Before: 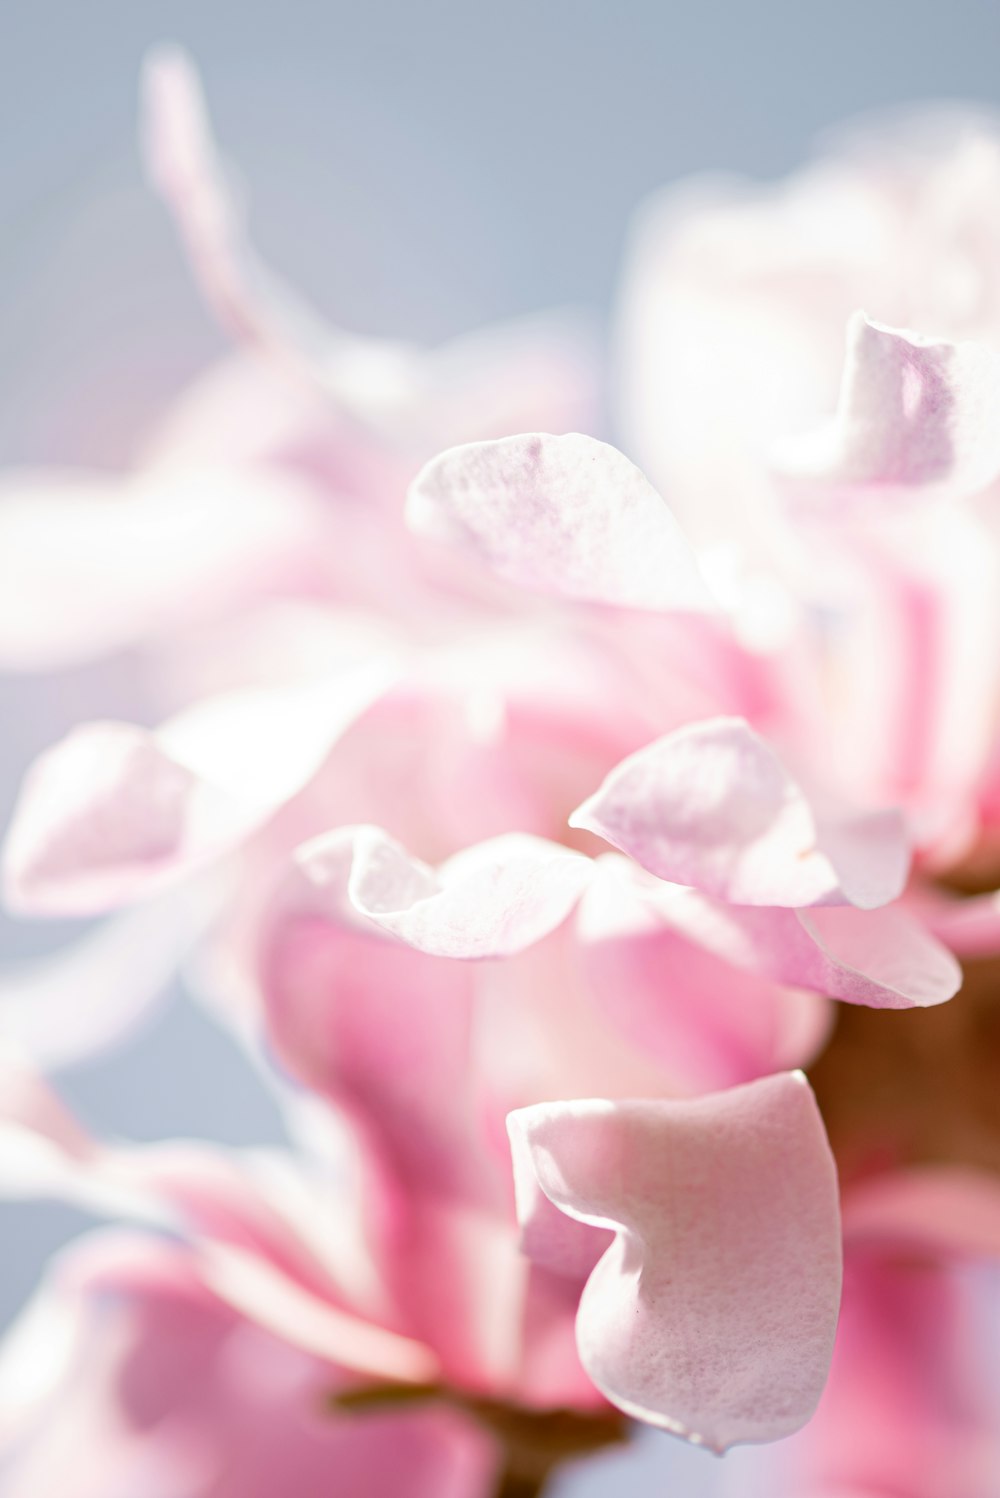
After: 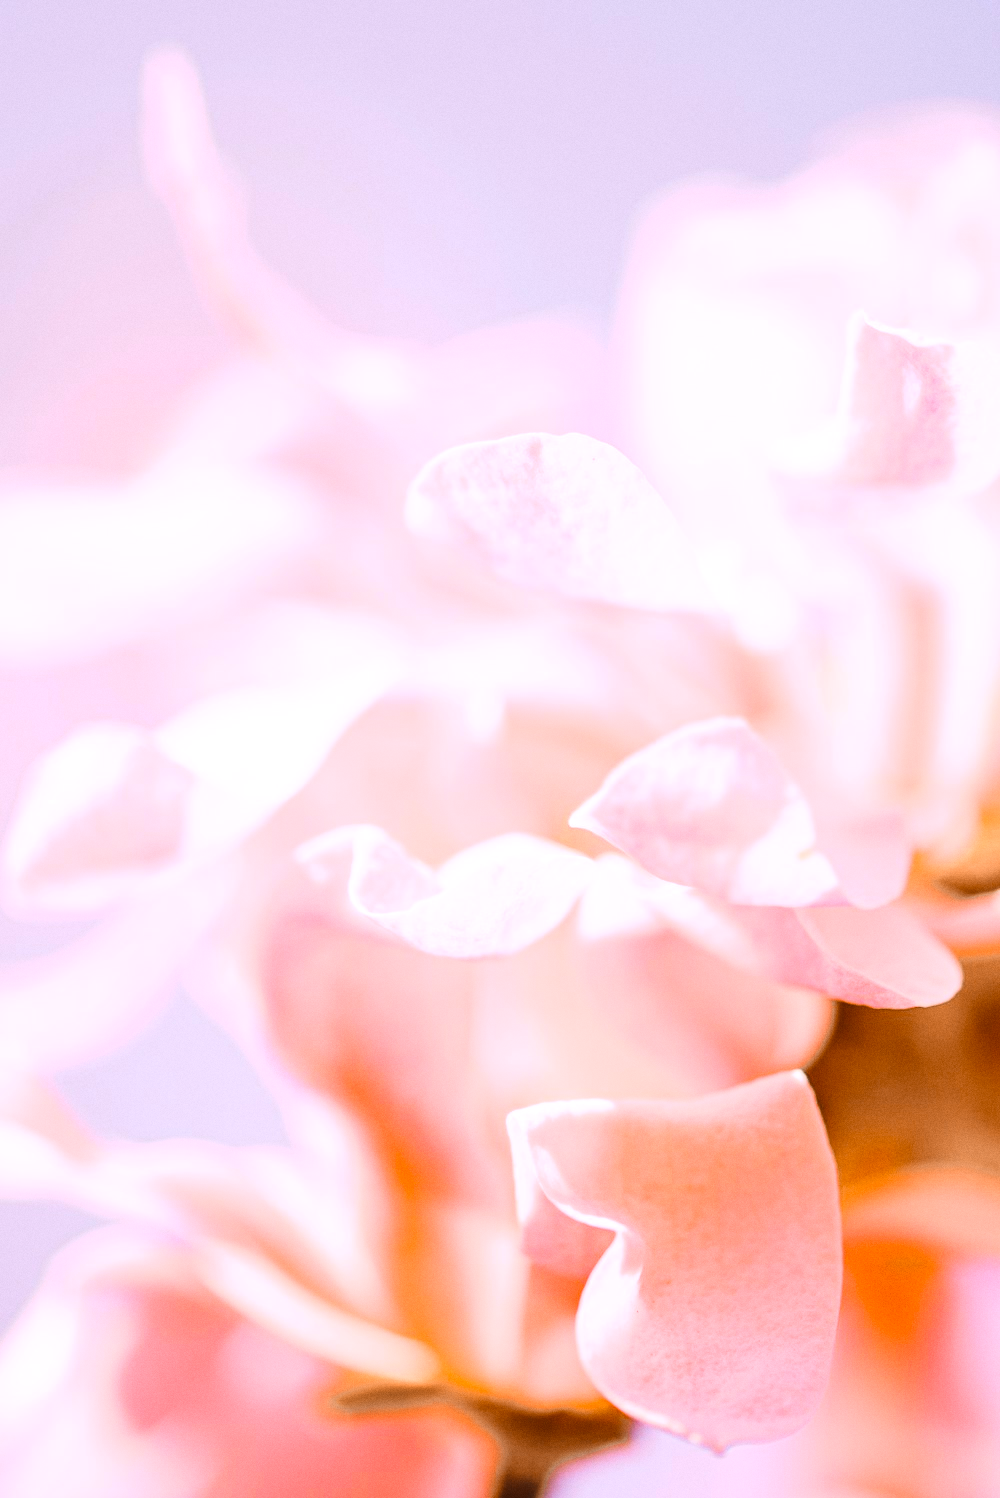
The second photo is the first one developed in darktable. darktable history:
tone curve: curves: ch0 [(0, 0) (0.003, 0.049) (0.011, 0.052) (0.025, 0.057) (0.044, 0.069) (0.069, 0.076) (0.1, 0.09) (0.136, 0.111) (0.177, 0.15) (0.224, 0.197) (0.277, 0.267) (0.335, 0.366) (0.399, 0.477) (0.468, 0.561) (0.543, 0.651) (0.623, 0.733) (0.709, 0.804) (0.801, 0.869) (0.898, 0.924) (1, 1)], preserve colors none
grain: coarseness 0.09 ISO, strength 16.61%
color zones: curves: ch0 [(0.009, 0.528) (0.136, 0.6) (0.255, 0.586) (0.39, 0.528) (0.522, 0.584) (0.686, 0.736) (0.849, 0.561)]; ch1 [(0.045, 0.781) (0.14, 0.416) (0.257, 0.695) (0.442, 0.032) (0.738, 0.338) (0.818, 0.632) (0.891, 0.741) (1, 0.704)]; ch2 [(0, 0.667) (0.141, 0.52) (0.26, 0.37) (0.474, 0.432) (0.743, 0.286)]
white balance: red 1.188, blue 1.11
tone equalizer: on, module defaults
